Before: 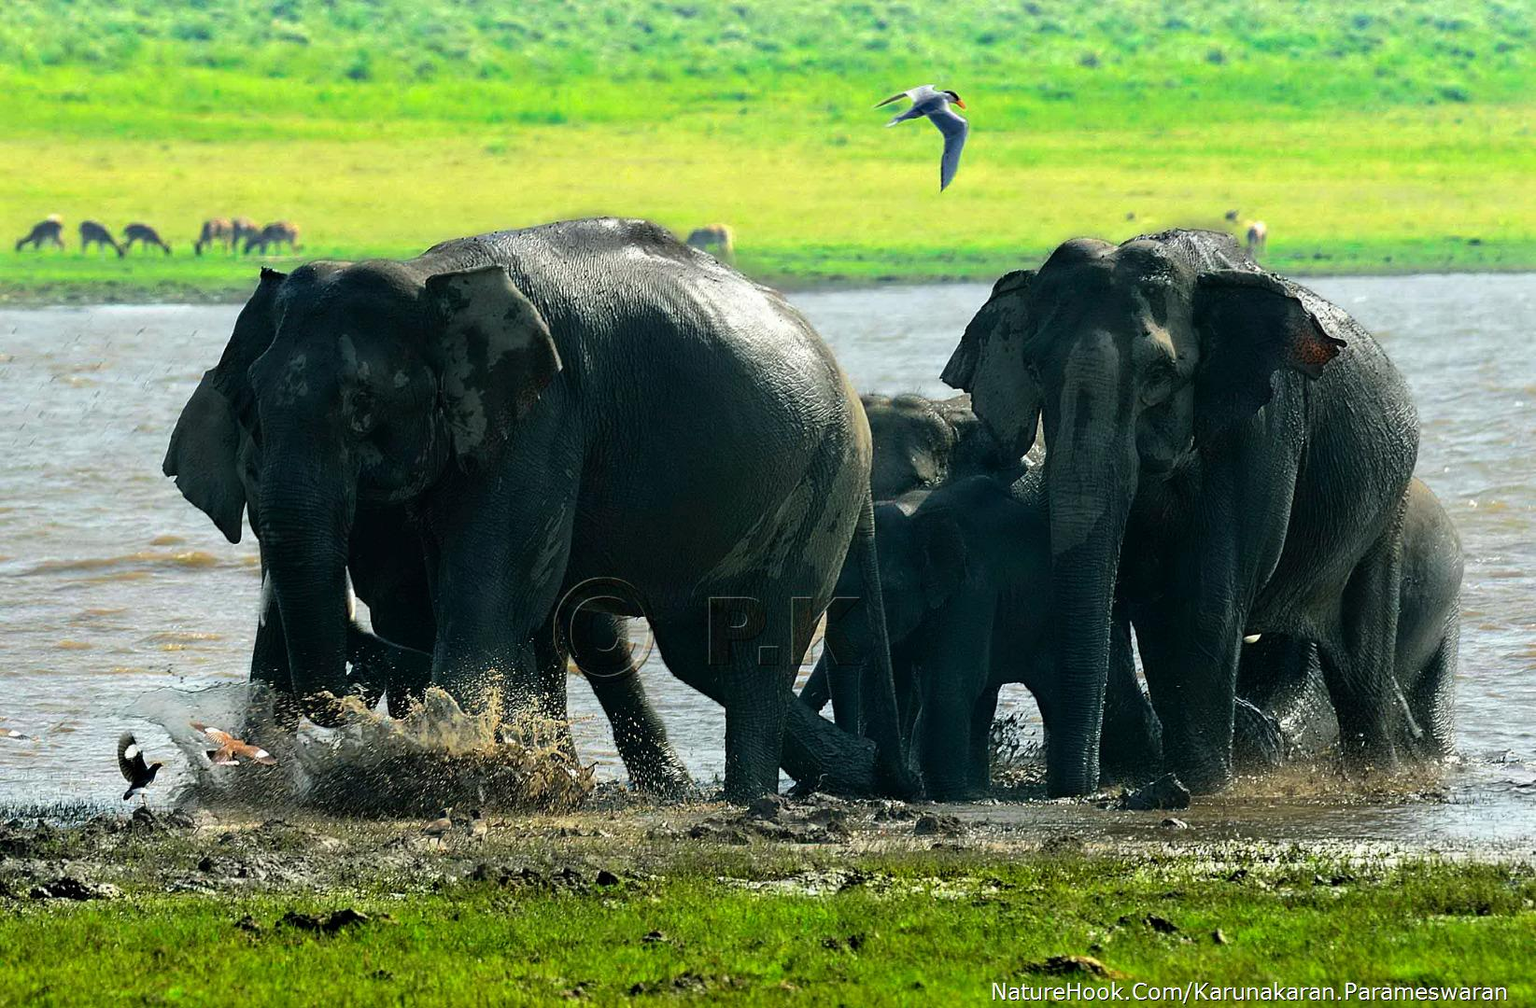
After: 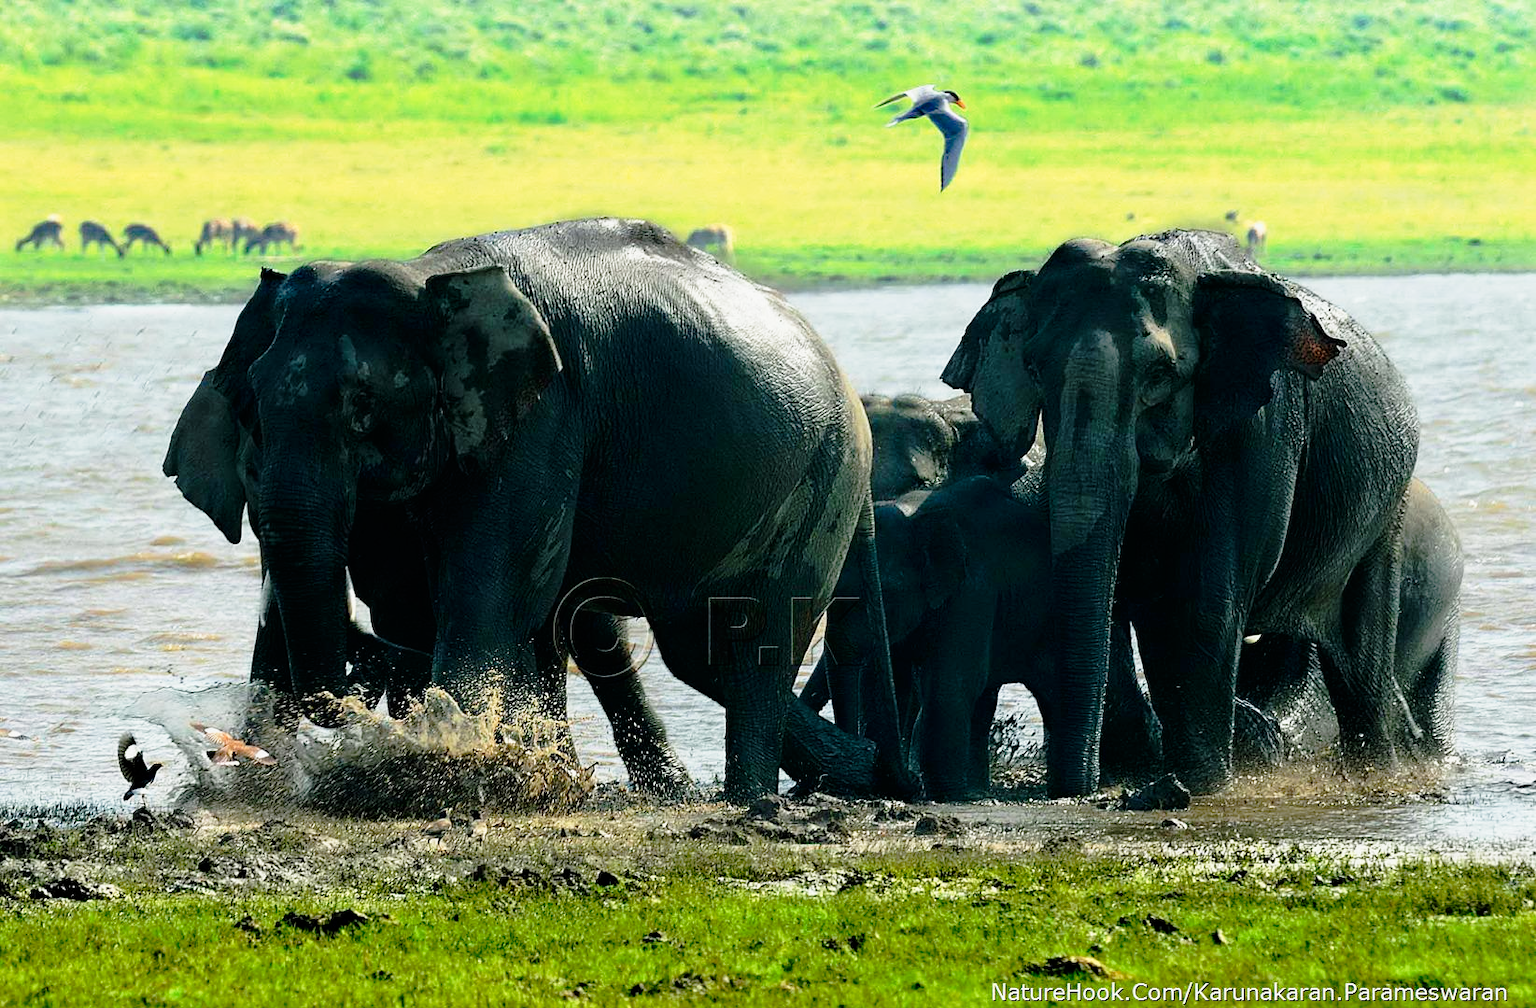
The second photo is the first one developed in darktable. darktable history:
tone curve: curves: ch0 [(0, 0) (0.062, 0.023) (0.168, 0.142) (0.359, 0.44) (0.469, 0.544) (0.634, 0.722) (0.839, 0.909) (0.998, 0.978)]; ch1 [(0, 0) (0.437, 0.453) (0.472, 0.47) (0.502, 0.504) (0.527, 0.546) (0.568, 0.619) (0.608, 0.665) (0.669, 0.748) (0.859, 0.899) (1, 1)]; ch2 [(0, 0) (0.33, 0.301) (0.421, 0.443) (0.473, 0.498) (0.509, 0.5) (0.535, 0.564) (0.575, 0.625) (0.608, 0.676) (1, 1)], preserve colors none
